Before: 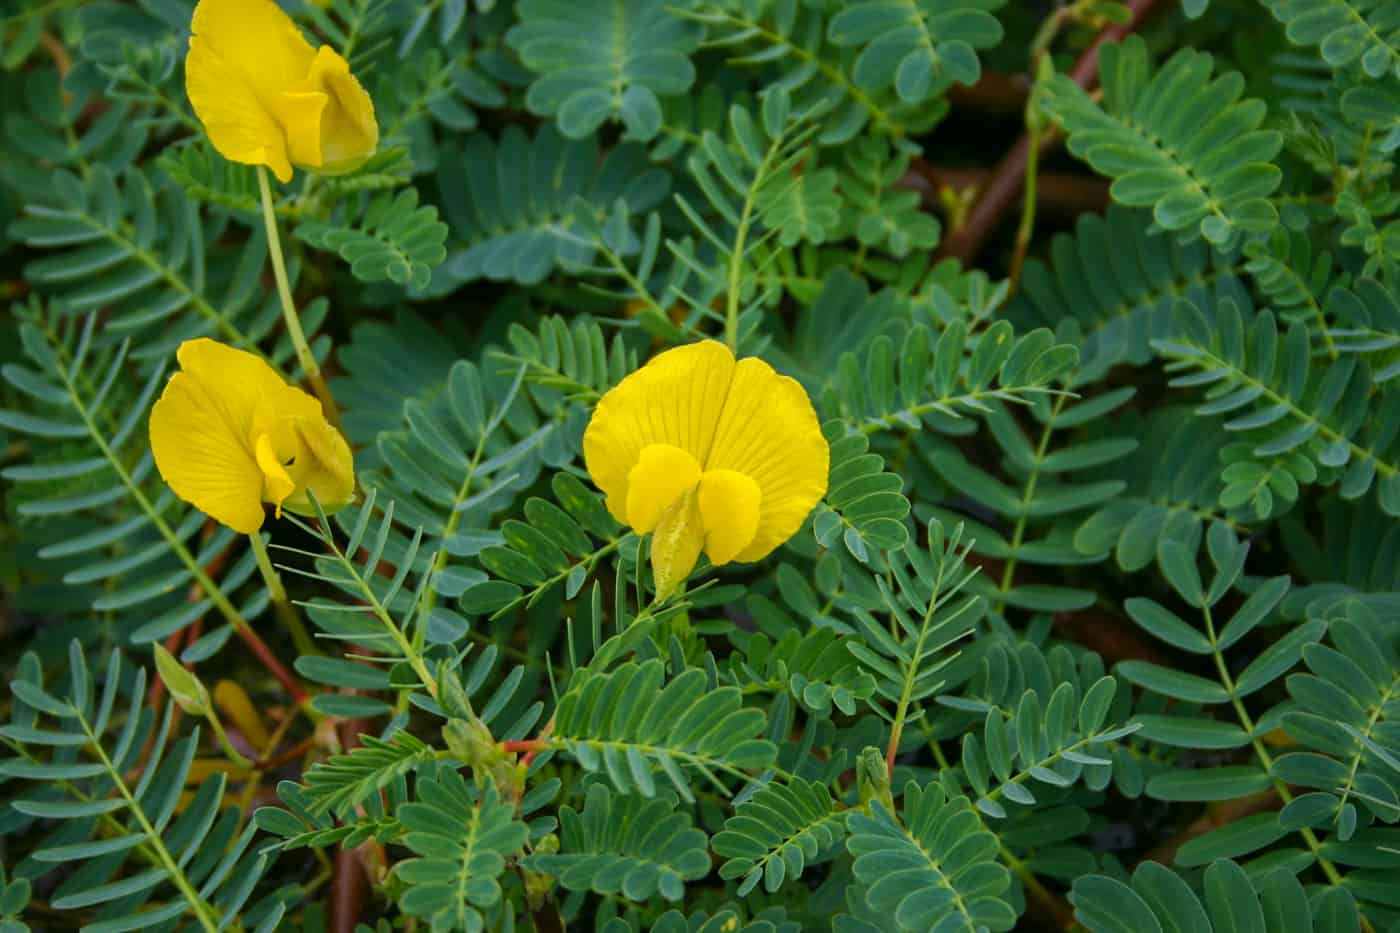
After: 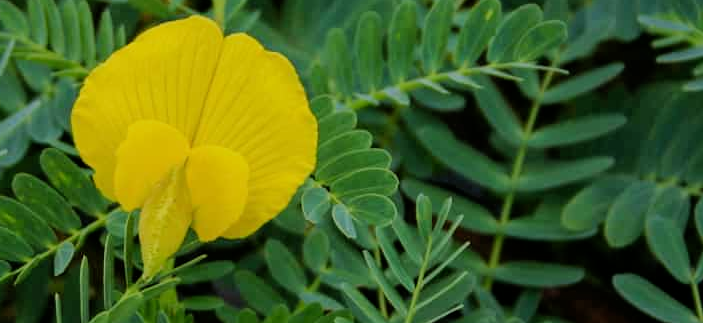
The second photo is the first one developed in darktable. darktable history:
filmic rgb: black relative exposure -7.65 EV, white relative exposure 4.56 EV, hardness 3.61, color science v6 (2022)
crop: left 36.607%, top 34.735%, right 13.146%, bottom 30.611%
